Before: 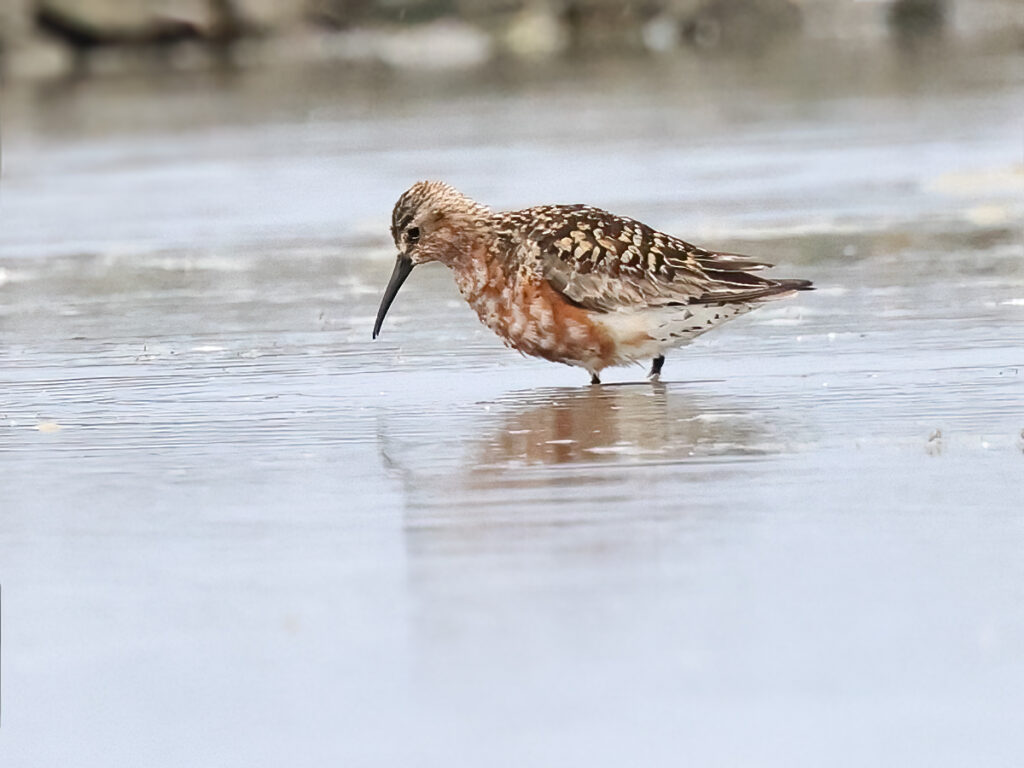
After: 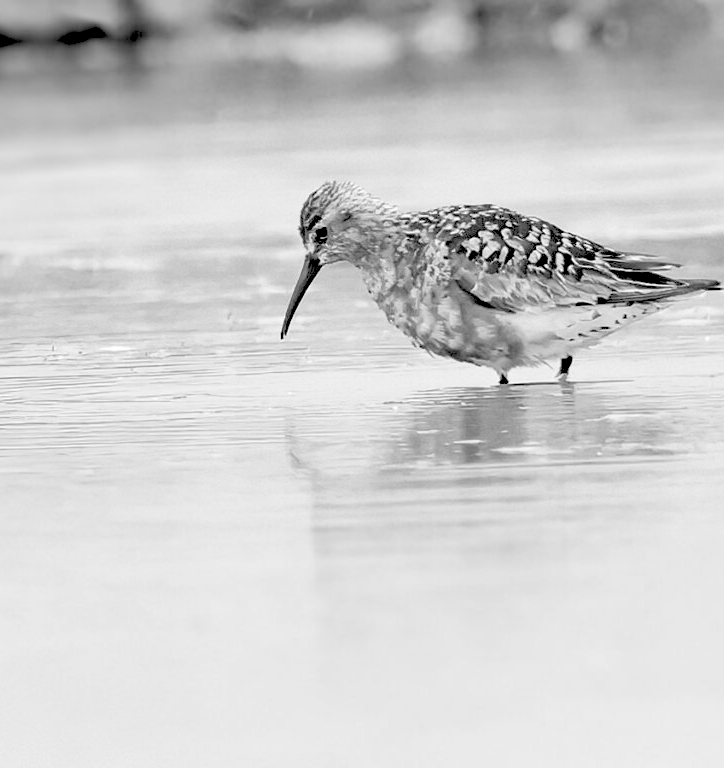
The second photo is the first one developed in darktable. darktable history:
monochrome: on, module defaults
crop and rotate: left 9.061%, right 20.142%
rgb levels: levels [[0.027, 0.429, 0.996], [0, 0.5, 1], [0, 0.5, 1]]
